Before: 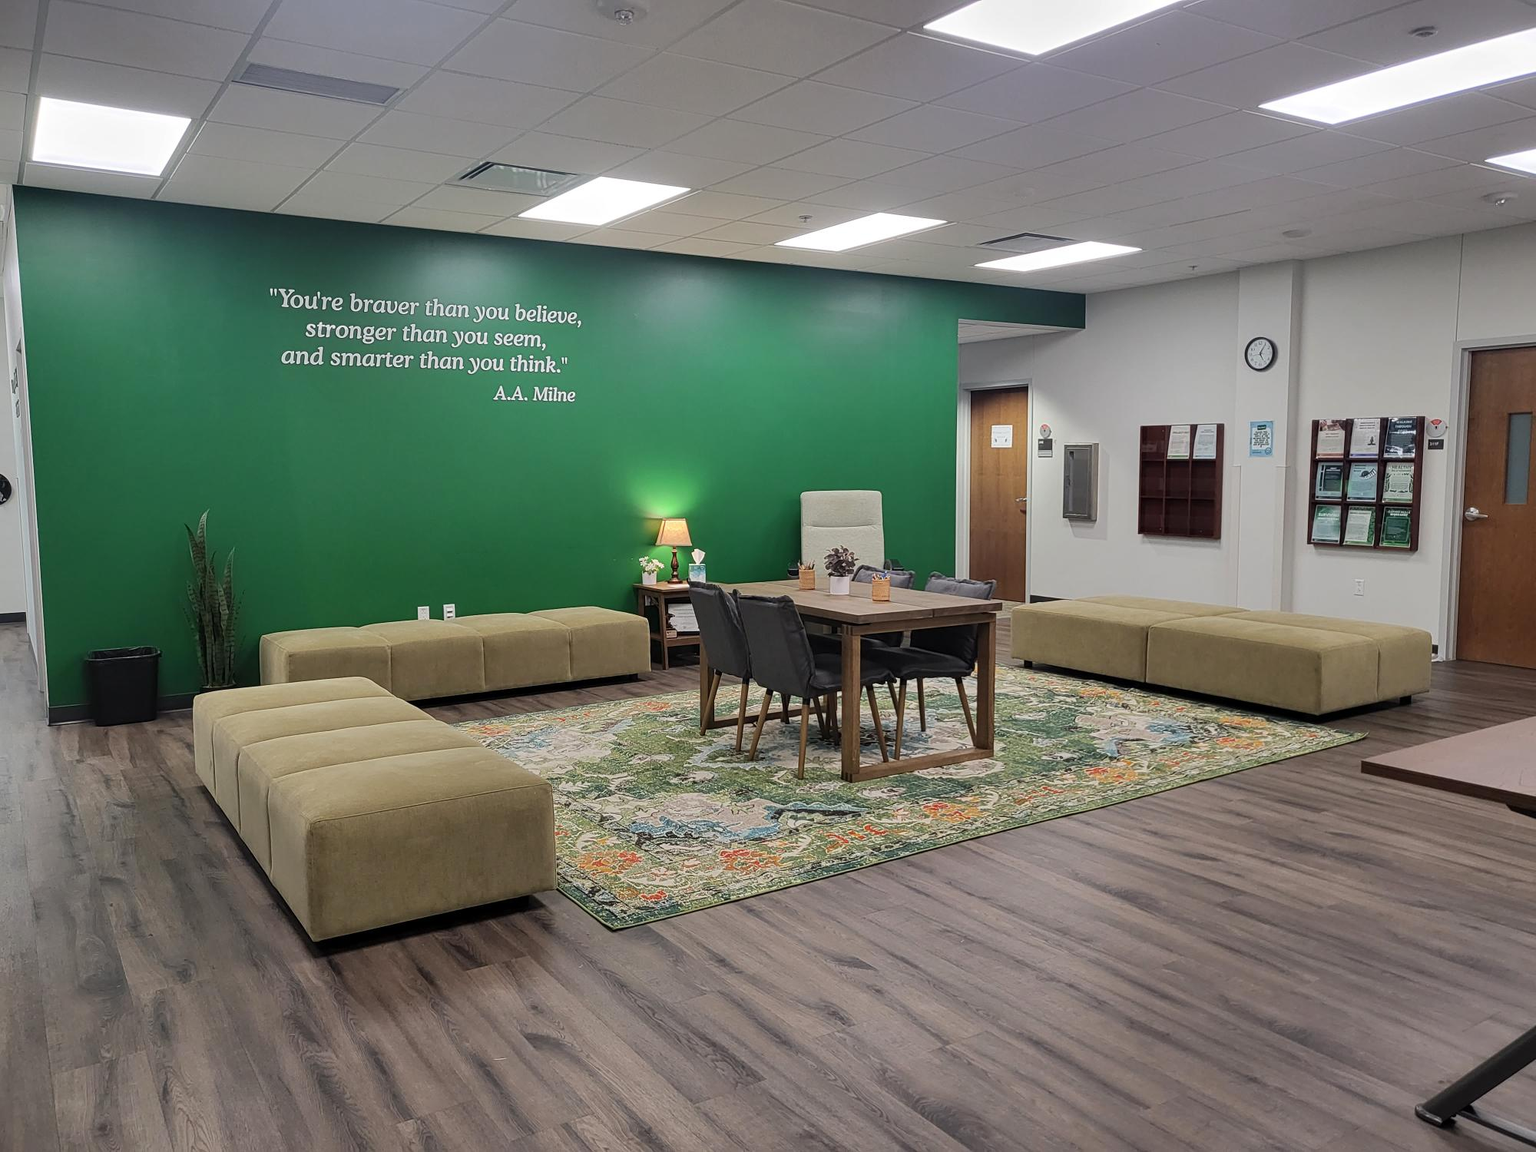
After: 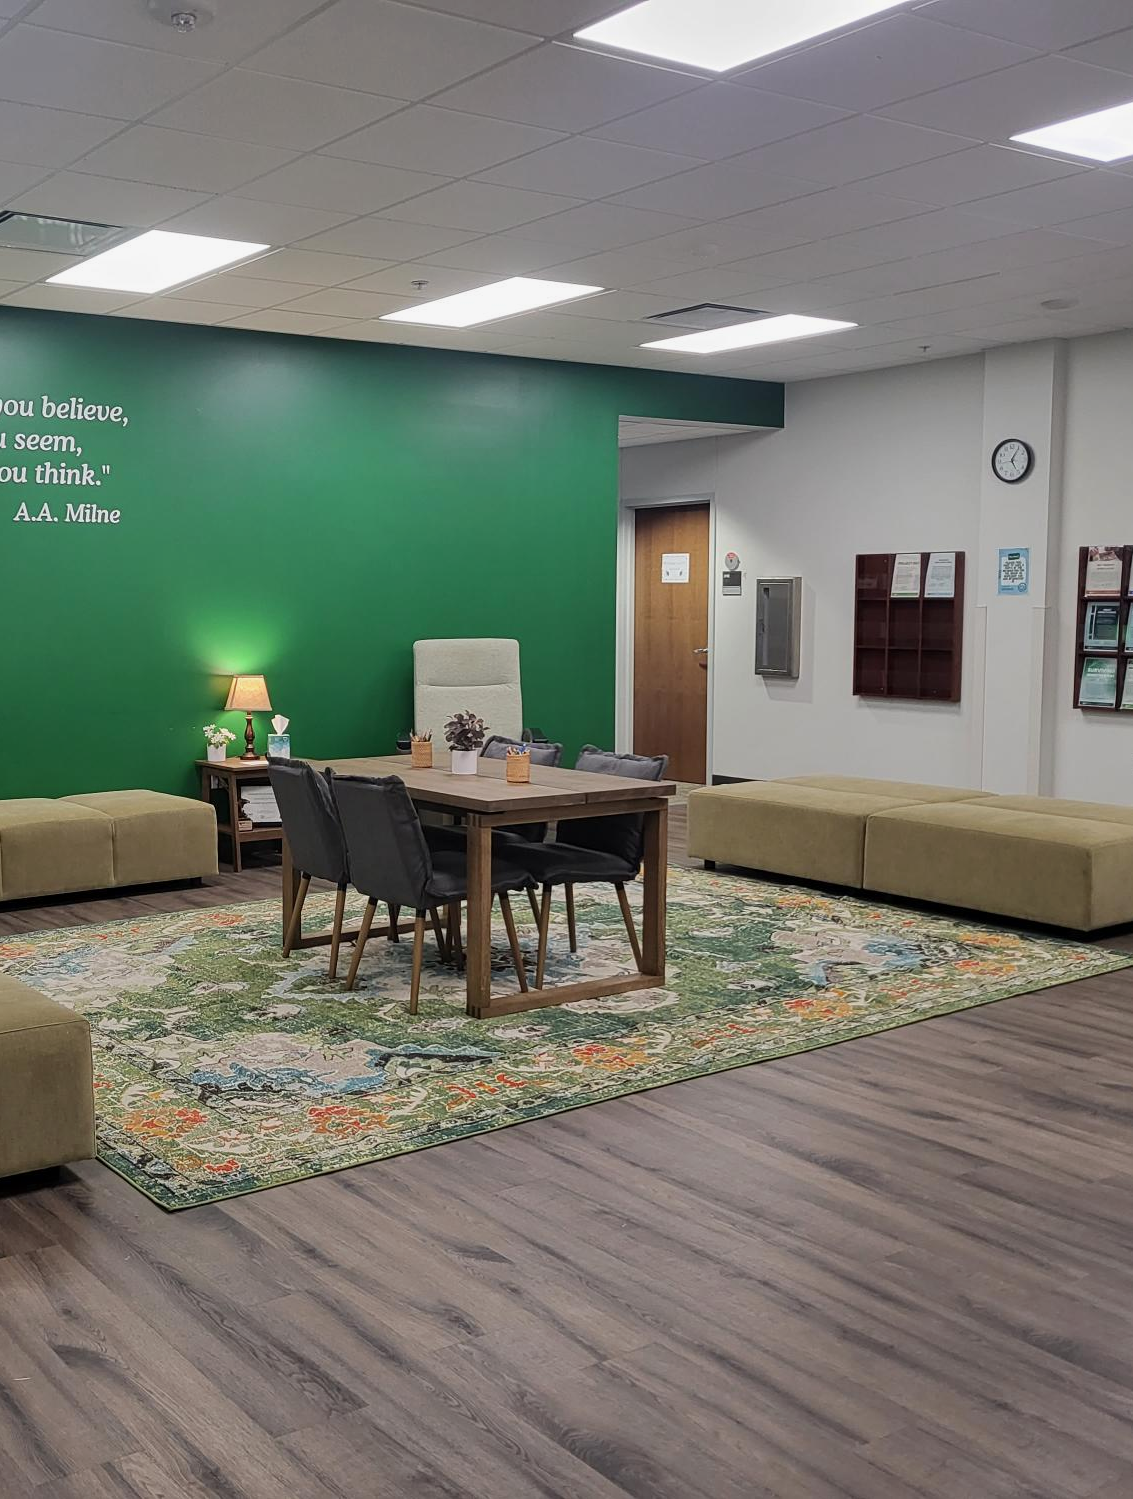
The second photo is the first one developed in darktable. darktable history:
crop: left 31.458%, top 0%, right 11.876%
exposure: exposure -0.116 EV, compensate exposure bias true, compensate highlight preservation false
